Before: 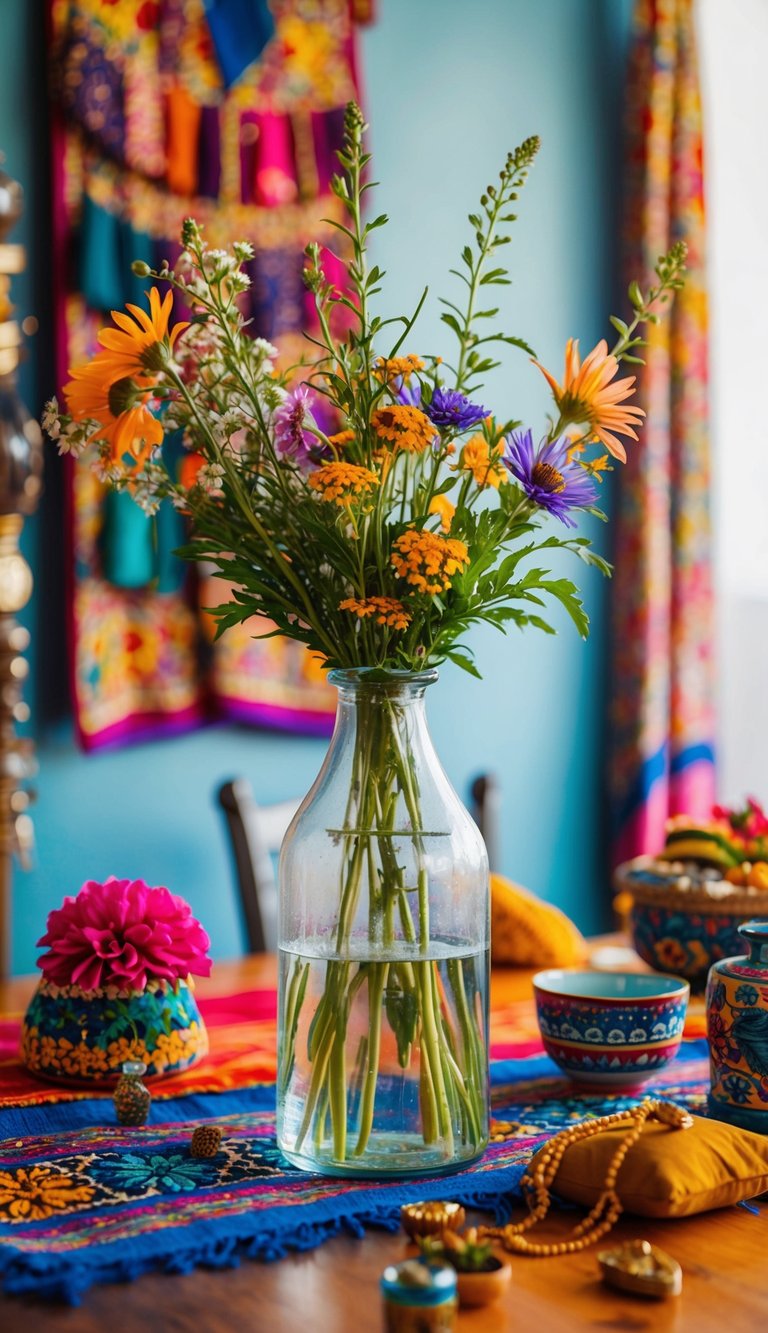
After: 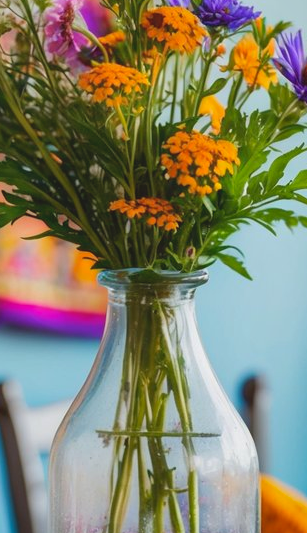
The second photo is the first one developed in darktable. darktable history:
contrast brightness saturation: contrast -0.1, brightness 0.05, saturation 0.08
shadows and highlights: soften with gaussian
crop: left 30%, top 30%, right 30%, bottom 30%
